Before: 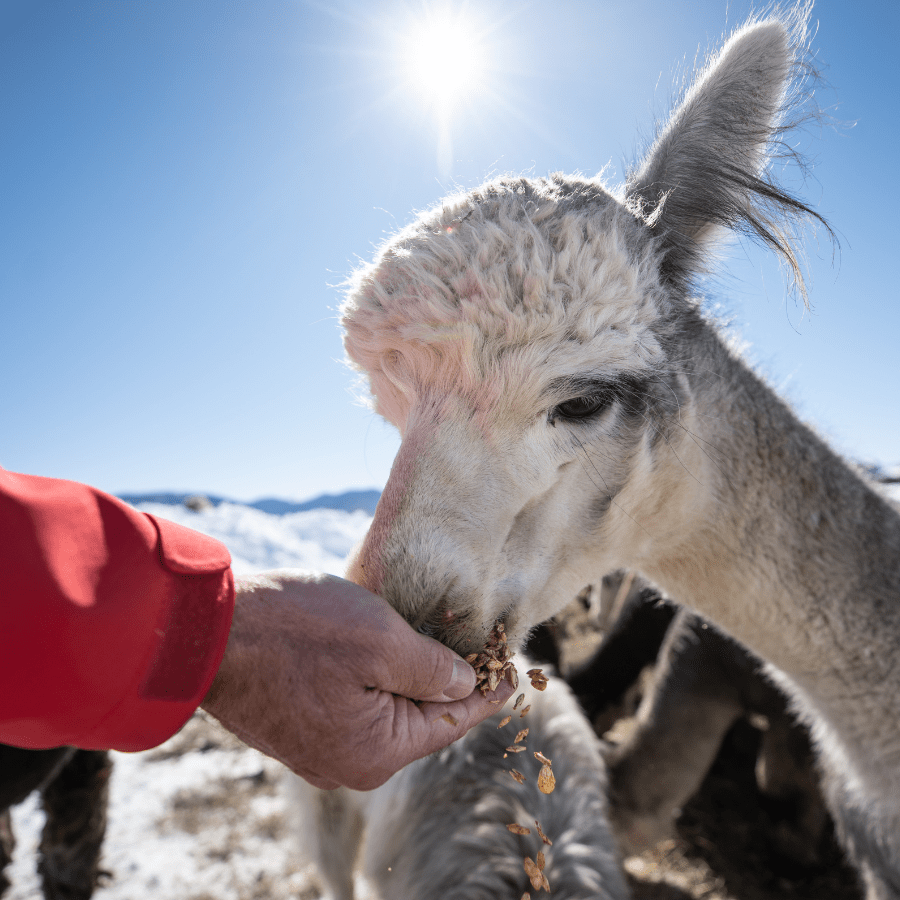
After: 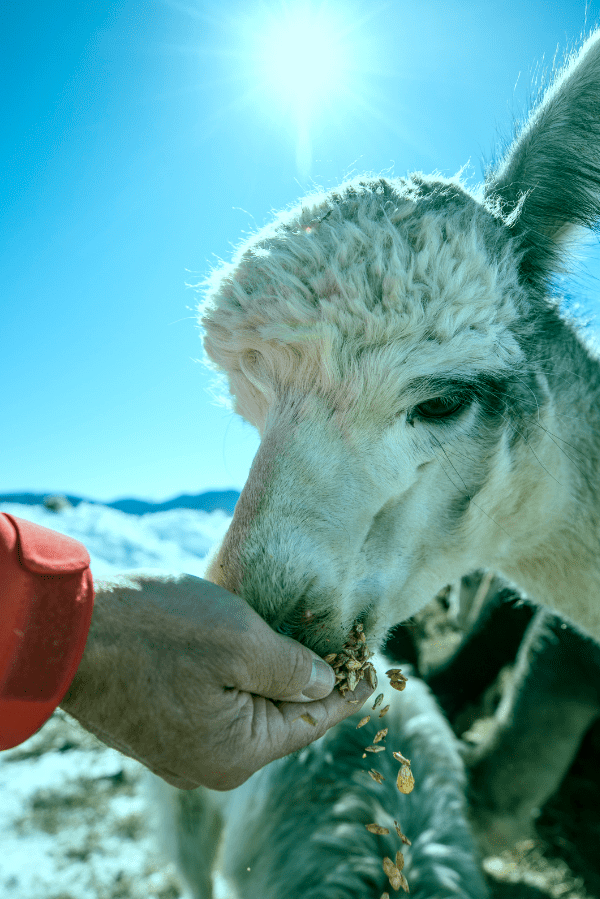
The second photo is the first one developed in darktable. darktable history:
color balance rgb: shadows lift › chroma 11.71%, shadows lift › hue 133.46°, power › chroma 2.15%, power › hue 166.83°, highlights gain › chroma 4%, highlights gain › hue 200.2°, perceptual saturation grading › global saturation 18.05%
local contrast: on, module defaults
exposure: compensate highlight preservation false
crop and rotate: left 15.754%, right 17.579%
